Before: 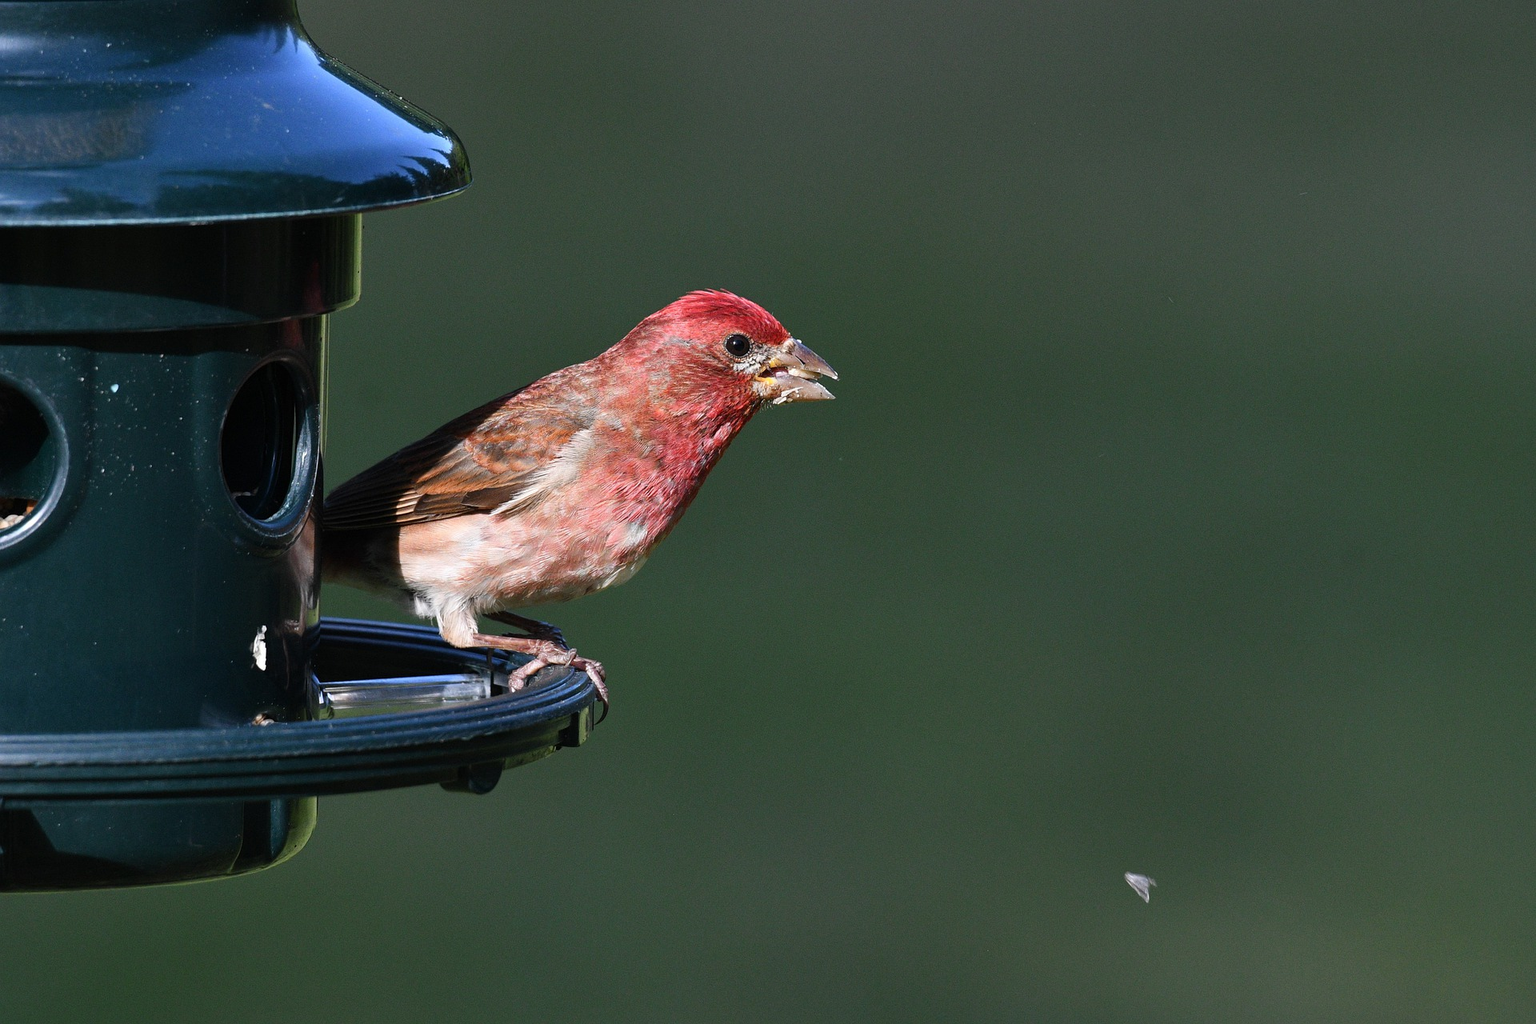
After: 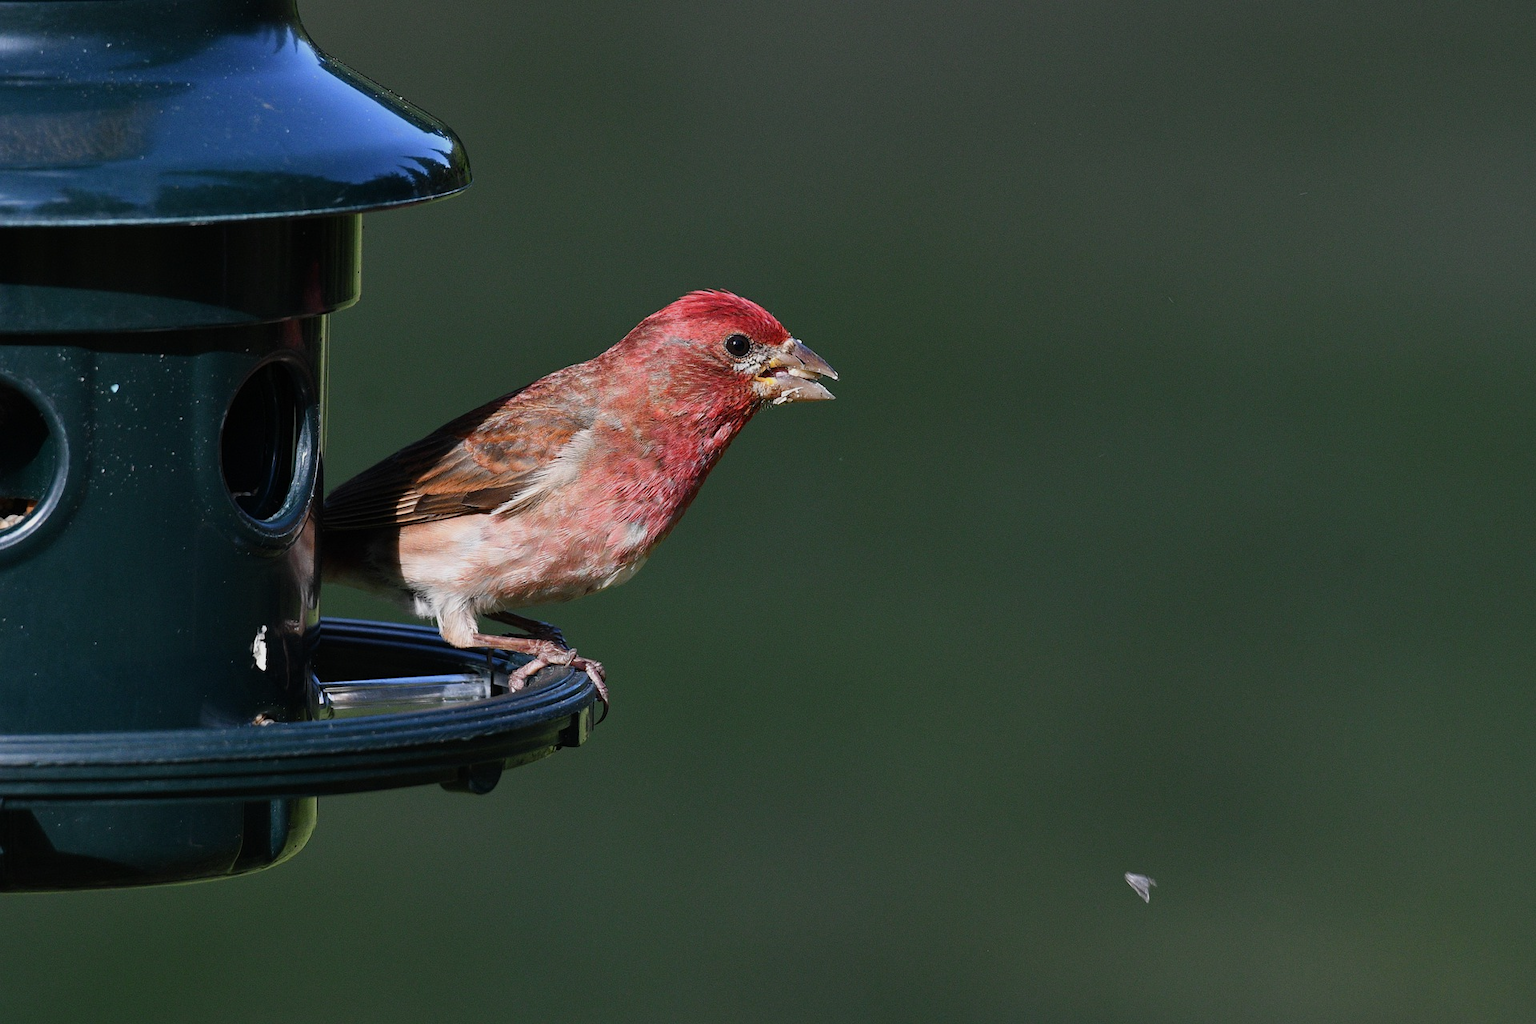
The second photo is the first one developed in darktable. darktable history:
exposure: exposure -0.352 EV, compensate highlight preservation false
